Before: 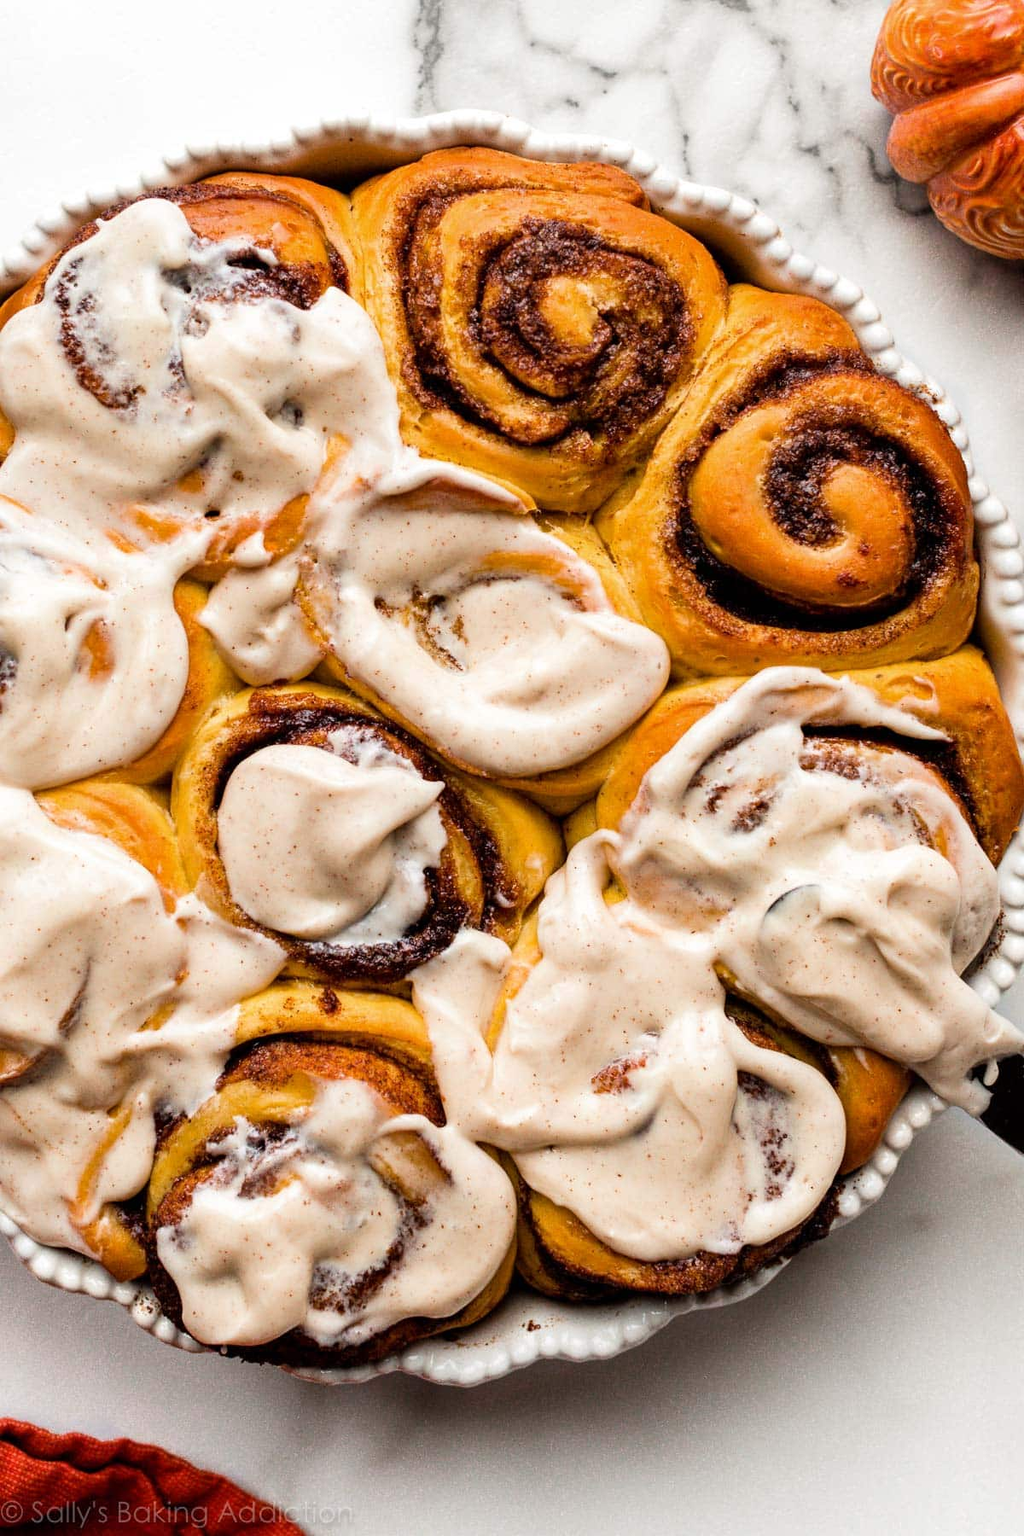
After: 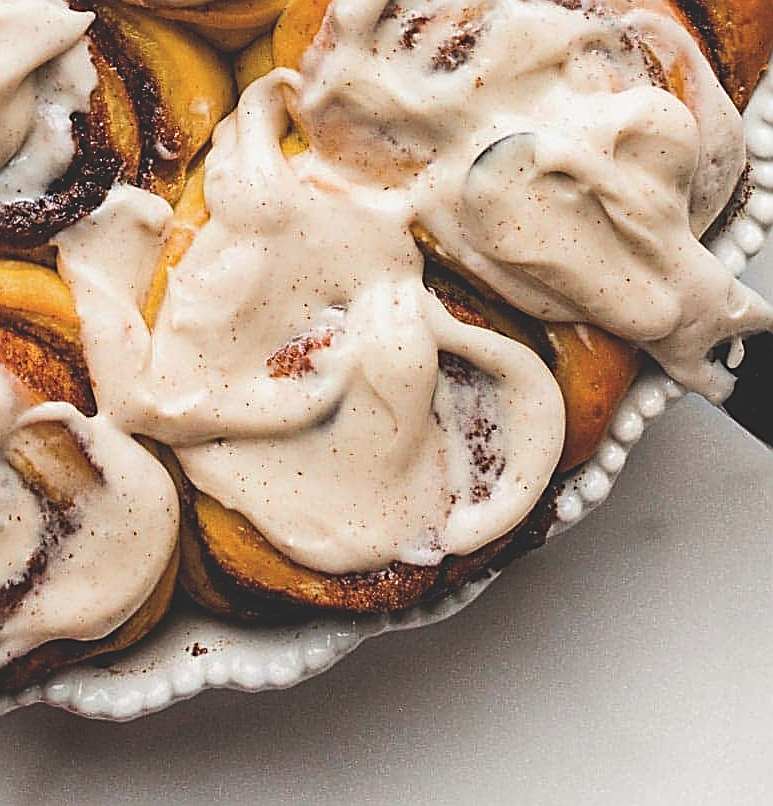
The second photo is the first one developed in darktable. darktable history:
crop and rotate: left 35.509%, top 50.238%, bottom 4.934%
exposure: black level correction -0.025, exposure -0.117 EV, compensate highlight preservation false
sharpen: amount 1
